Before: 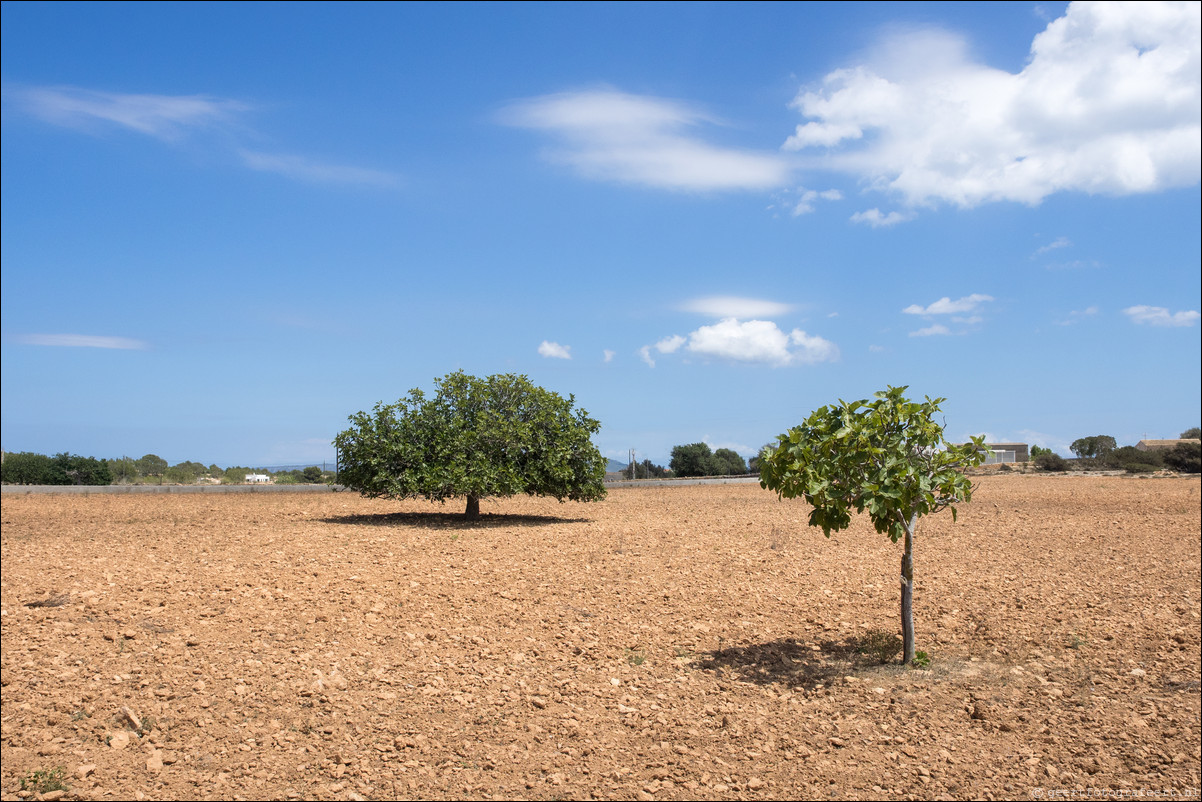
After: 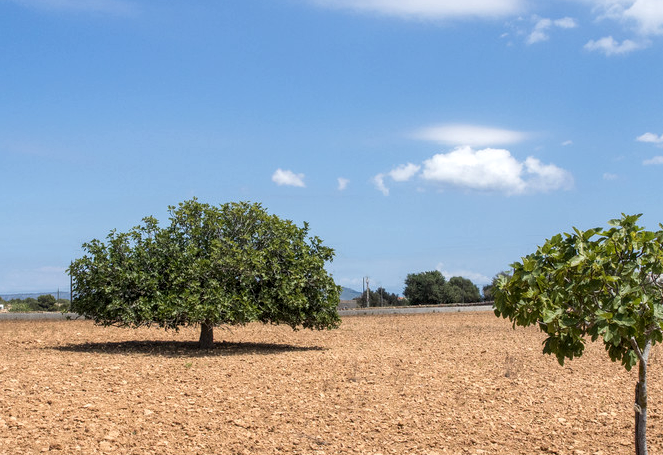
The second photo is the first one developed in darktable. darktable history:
local contrast: on, module defaults
crop and rotate: left 22.132%, top 21.557%, right 22.675%, bottom 21.607%
